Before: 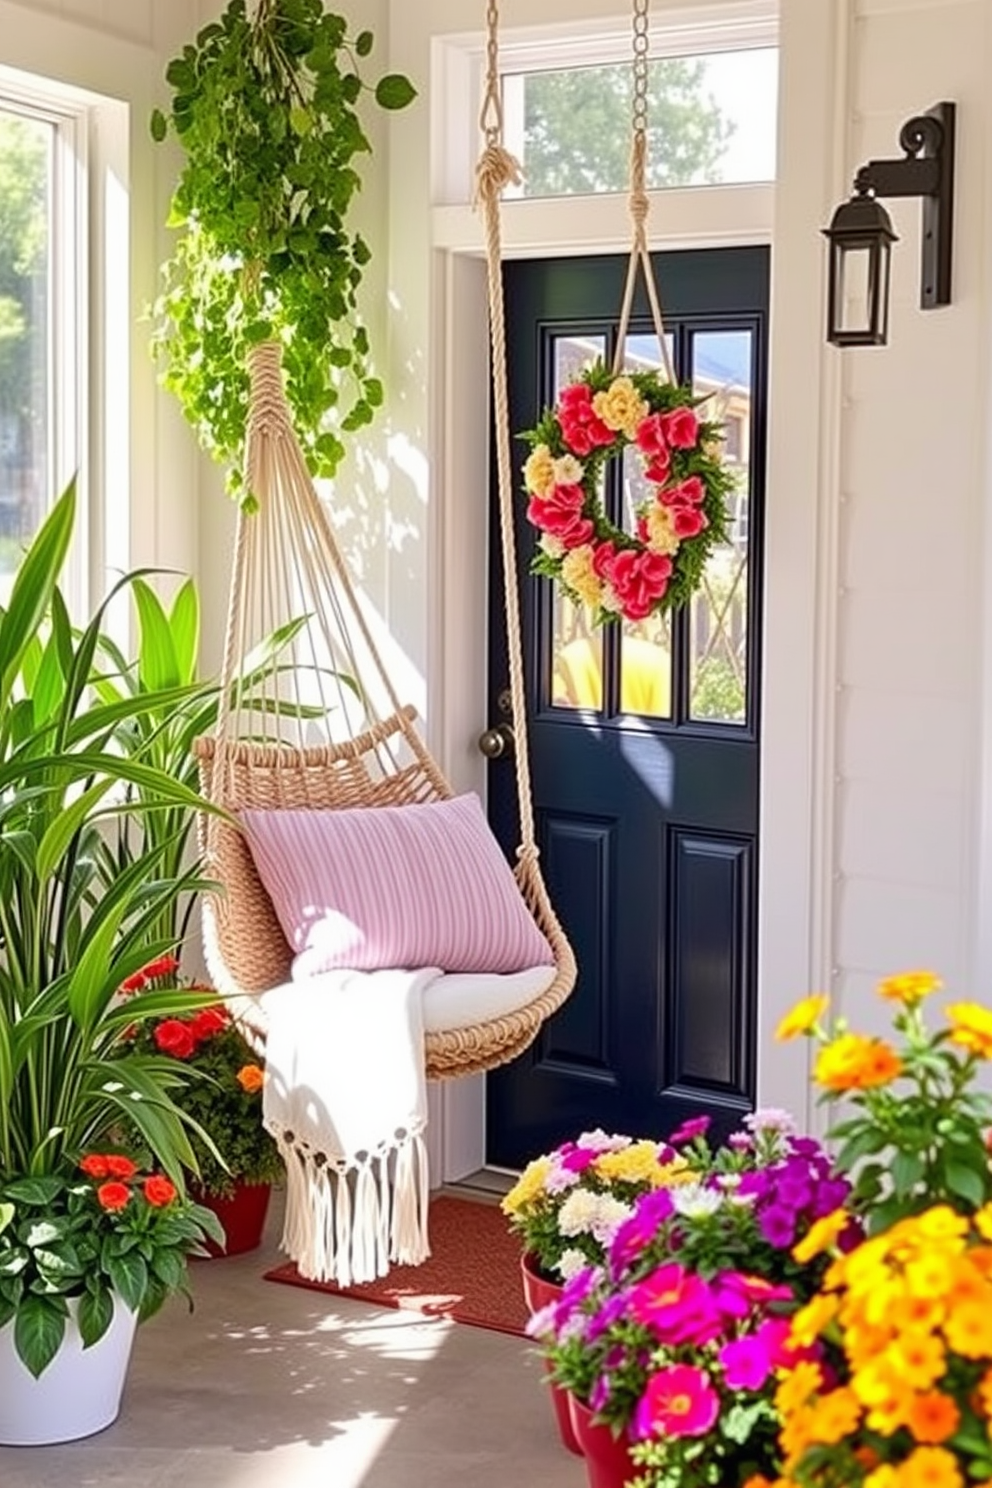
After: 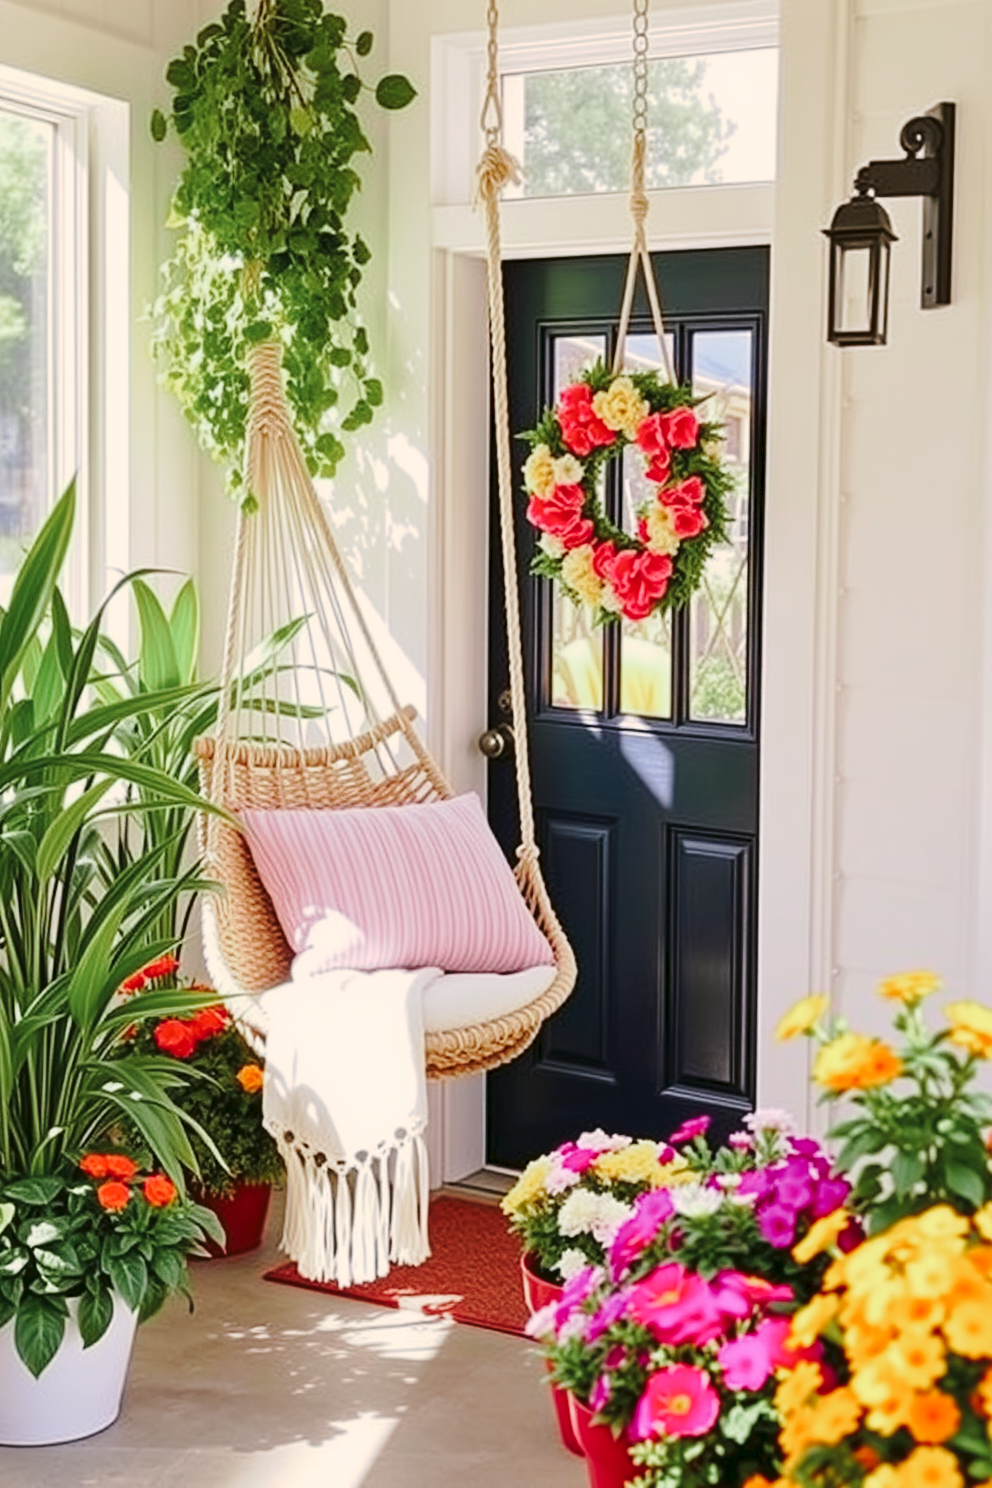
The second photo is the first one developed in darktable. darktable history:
tone curve: curves: ch0 [(0, 0) (0.003, 0.031) (0.011, 0.041) (0.025, 0.054) (0.044, 0.06) (0.069, 0.083) (0.1, 0.108) (0.136, 0.135) (0.177, 0.179) (0.224, 0.231) (0.277, 0.294) (0.335, 0.378) (0.399, 0.463) (0.468, 0.552) (0.543, 0.627) (0.623, 0.694) (0.709, 0.776) (0.801, 0.849) (0.898, 0.905) (1, 1)], preserve colors none
color look up table: target L [91.84, 87.18, 83.18, 84.51, 78.12, 66.84, 69.69, 65.51, 52.49, 54.28, 44.97, 33.95, 21.59, 201.32, 79.05, 74.37, 69.53, 55.58, 52.25, 51.73, 48.88, 44.65, 42.5, 30.85, 21.11, 14.21, 86.16, 68.2, 70.29, 62.41, 71.76, 63.07, 52.16, 47.05, 44.23, 40.03, 38.75, 29.97, 23.75, 14.79, 4.64, 96.84, 94.04, 89.07, 76.03, 66.27, 54.86, 43.39, 3.23], target a [-14.69, -26.39, -38.37, -6.431, -43.82, -11.23, -18.37, -29.14, -43.49, -15.49, -23.19, -25.07, -15.82, 0, 14.74, 39.31, 32.48, 46.58, 39.06, 62.26, 4.926, 8.393, 63.8, 6.453, 35.76, 26.38, 21.06, 16.63, 36.25, 66.66, 55.86, 13.06, 67.49, 30.85, 67.29, 18.23, 46.83, 4.738, 34.2, 29.02, 11.72, -0.585, -45.84, -26.15, -3.536, -19.3, -7.534, -23.99, -6.982], target b [45.57, 22.76, 36.98, 16.57, 26.55, 57.25, 2.936, 8.524, 37.47, 26.78, 34.12, 25.56, 19.09, -0.001, 57.97, 10.75, 47.8, 58.41, 30.05, 39.14, 48.02, 35.78, 54.08, 6.727, 34.43, 8.974, -14.13, 0.836, -31.13, -16.23, -34.66, -46.89, 1.047, -22.47, -27.99, -54.84, -49.37, -21.37, -20.64, -43.29, -17.96, 6.202, -10.44, -8.61, -21.18, -24, -40.18, -3.843, 2.805], num patches 49
